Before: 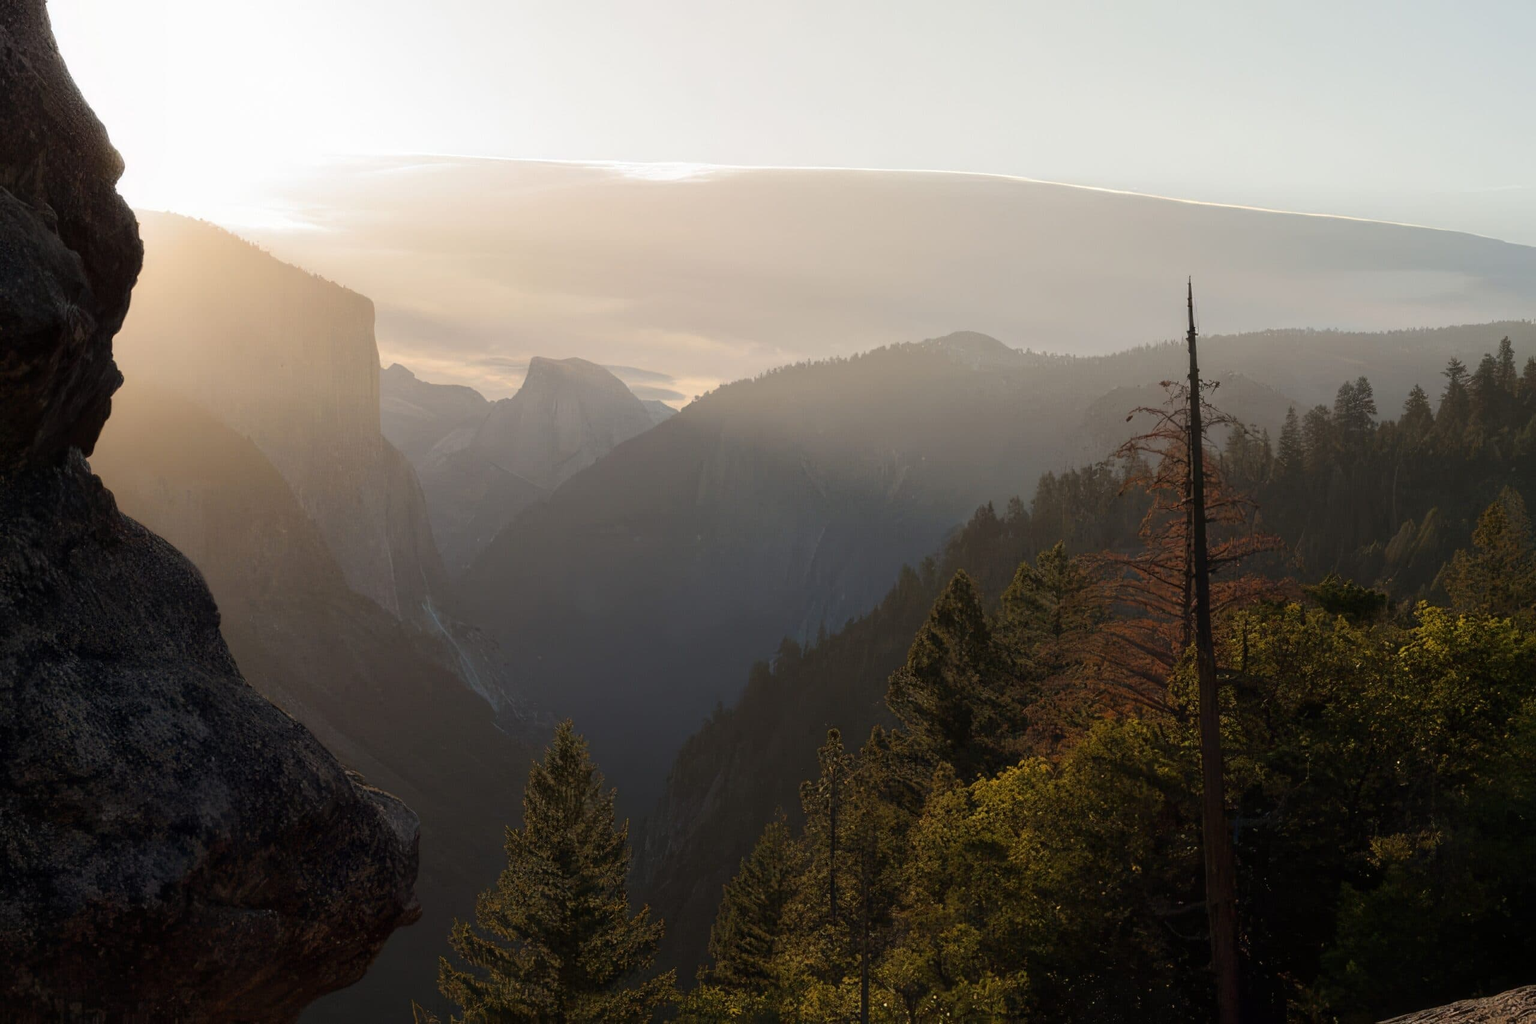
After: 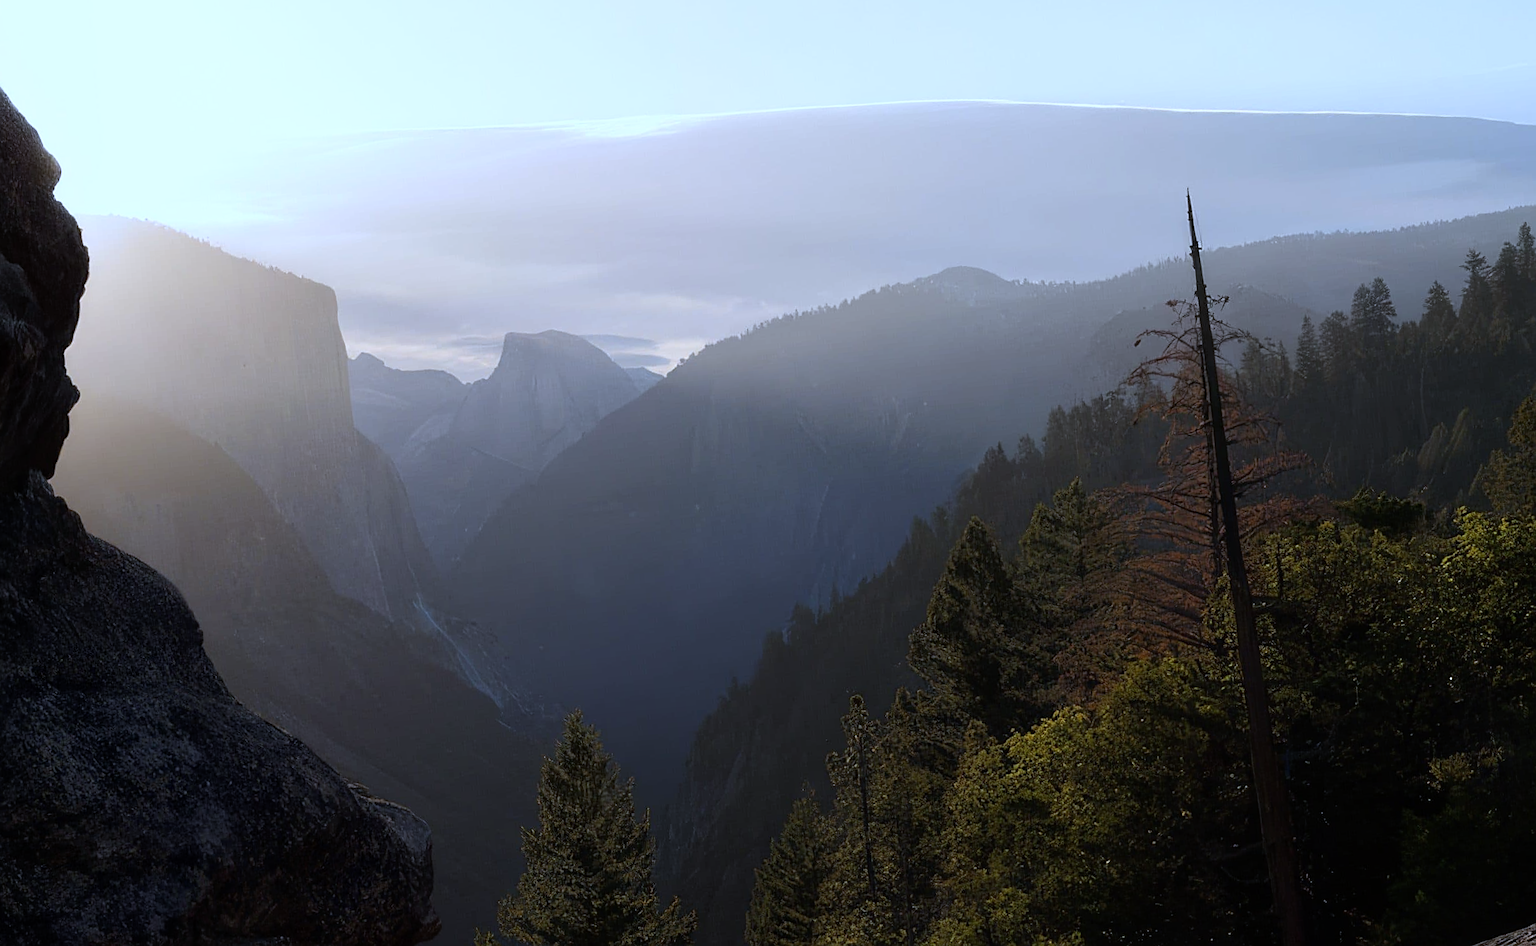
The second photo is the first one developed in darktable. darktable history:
sharpen: on, module defaults
rgb curve: curves: ch0 [(0, 0) (0.078, 0.051) (0.929, 0.956) (1, 1)], compensate middle gray true
rotate and perspective: rotation -5°, crop left 0.05, crop right 0.952, crop top 0.11, crop bottom 0.89
white balance: red 0.871, blue 1.249
